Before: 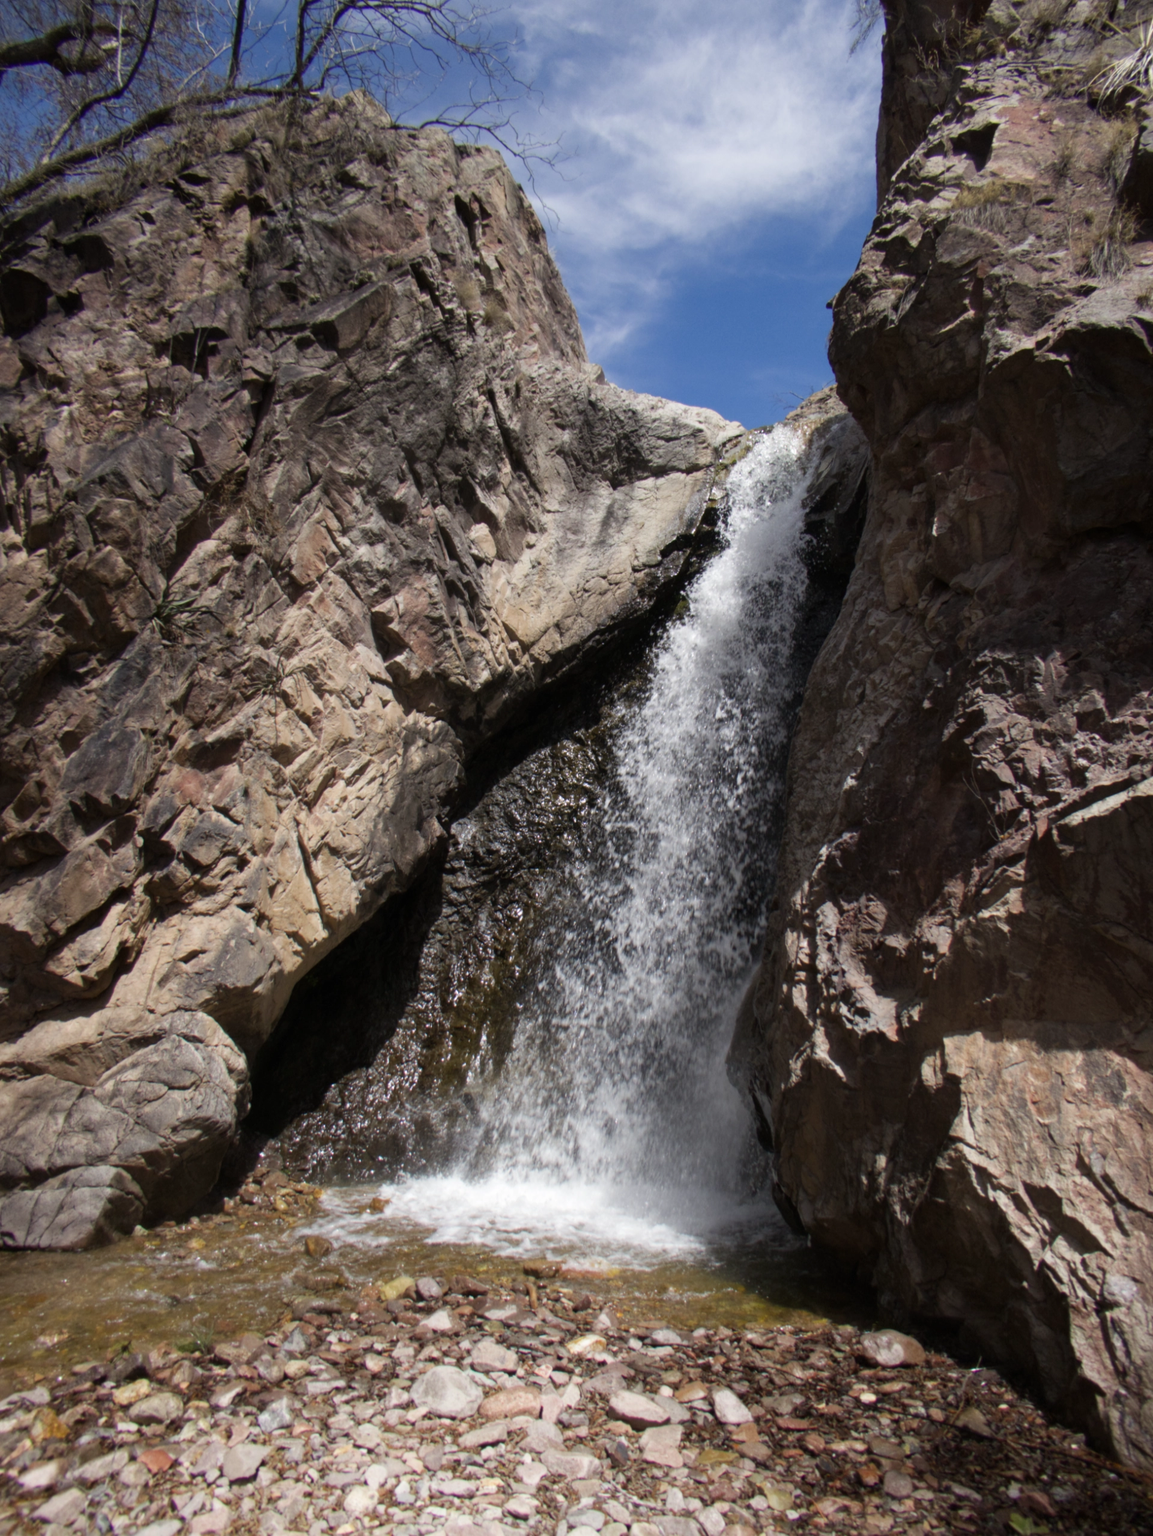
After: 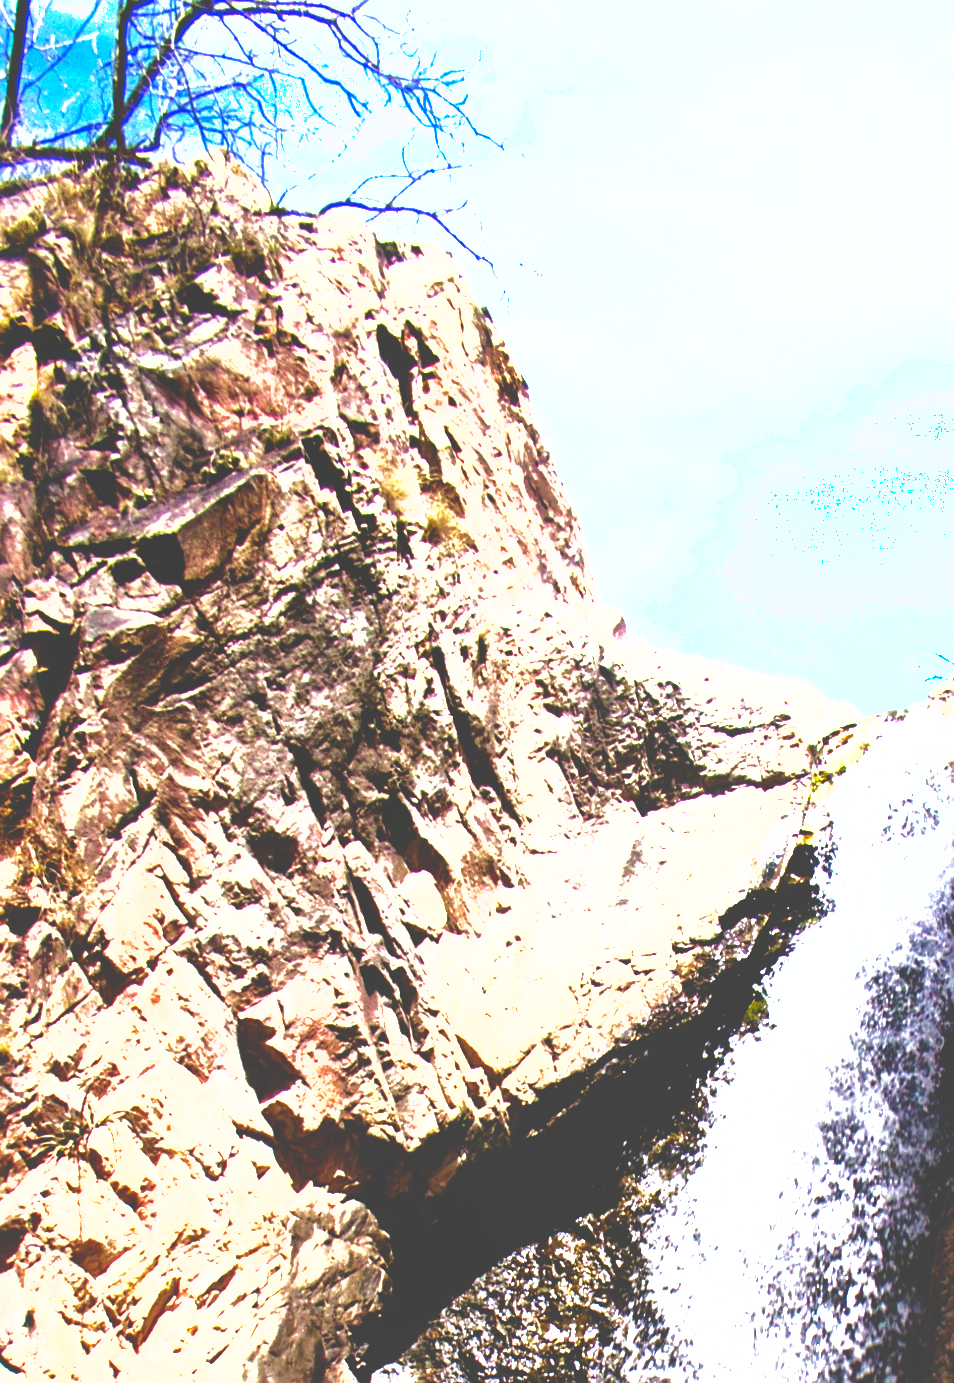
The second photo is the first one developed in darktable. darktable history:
base curve: curves: ch0 [(0, 0.036) (0.083, 0.04) (0.804, 1)], preserve colors none
crop: left 19.829%, right 30.439%, bottom 45.925%
color balance rgb: linear chroma grading › global chroma 1.39%, linear chroma grading › mid-tones -0.908%, perceptual saturation grading › global saturation 20%, perceptual saturation grading › highlights -14.432%, perceptual saturation grading › shadows 49.229%, perceptual brilliance grading › global brilliance 11.789%
sharpen: on, module defaults
shadows and highlights: on, module defaults
exposure: exposure 2.033 EV, compensate exposure bias true, compensate highlight preservation false
velvia: on, module defaults
